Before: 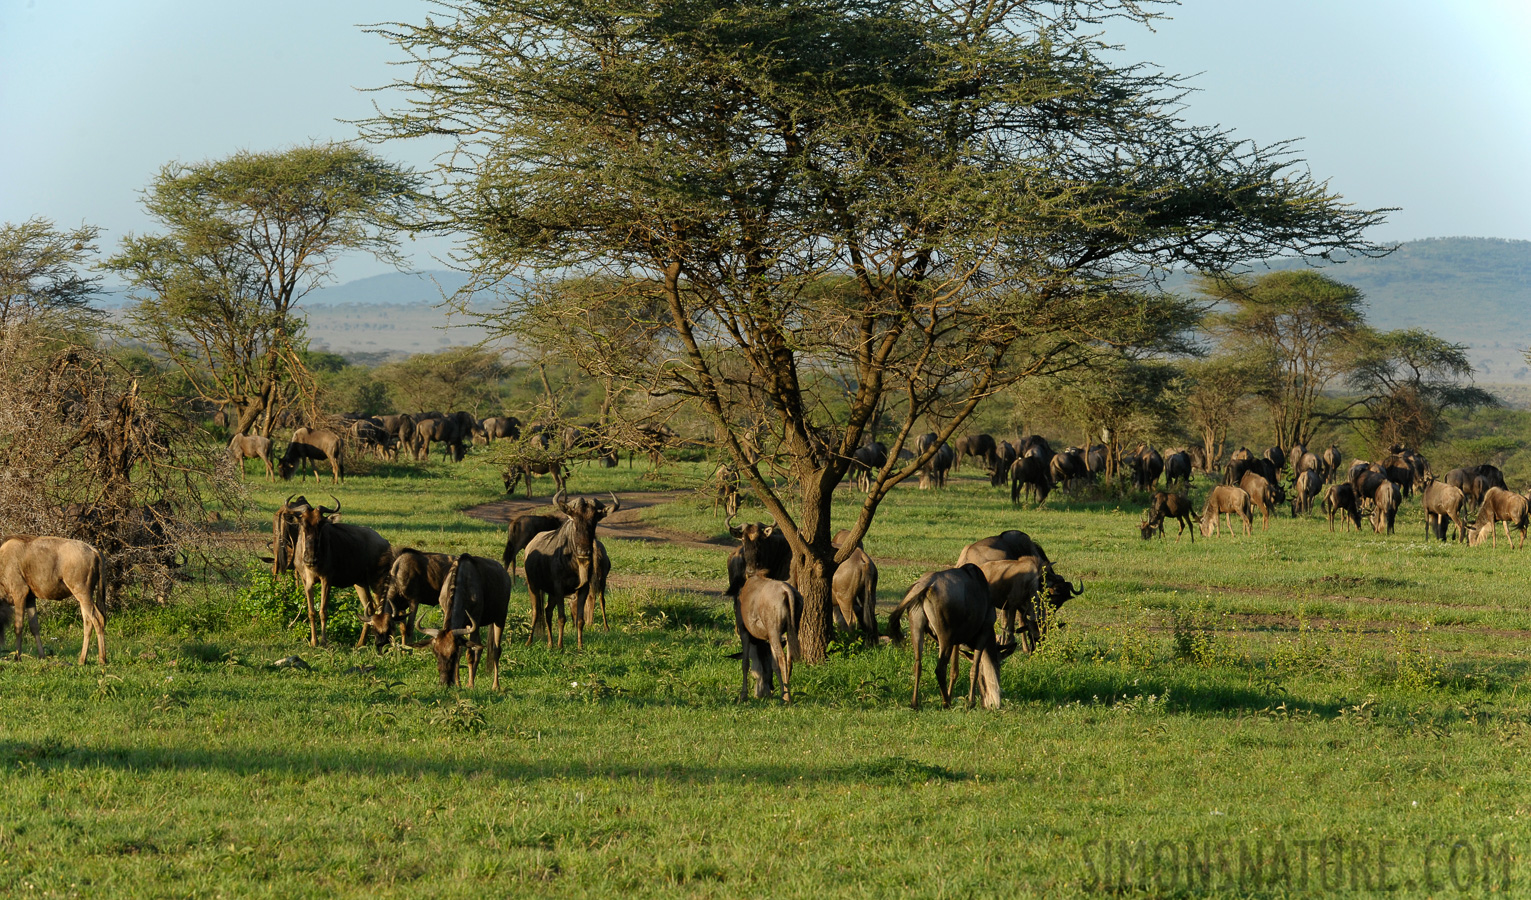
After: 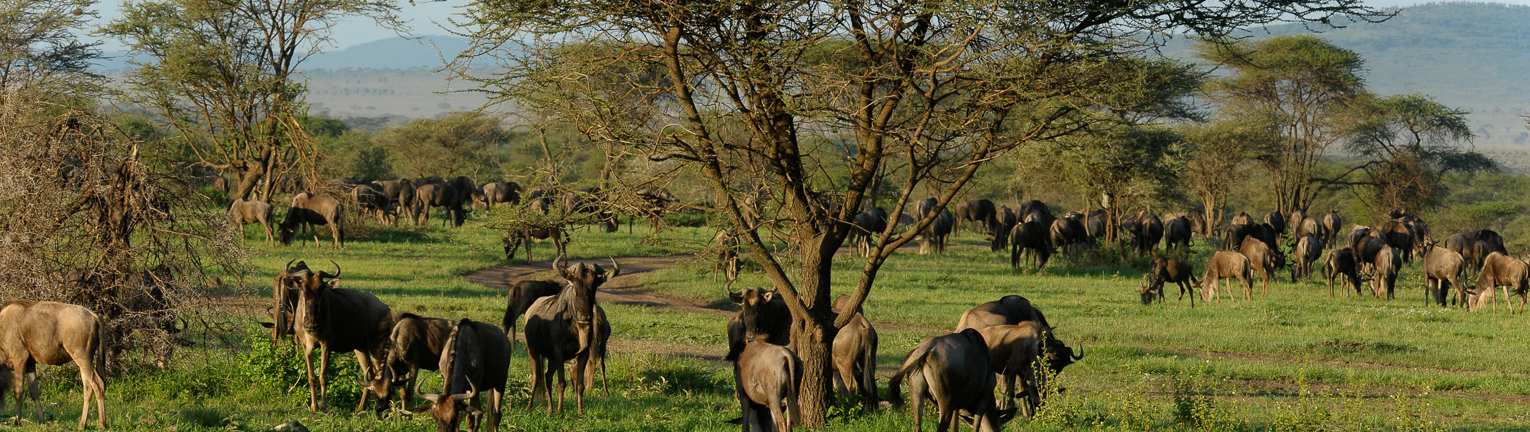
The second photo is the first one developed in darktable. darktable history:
crop and rotate: top 26.137%, bottom 25.834%
